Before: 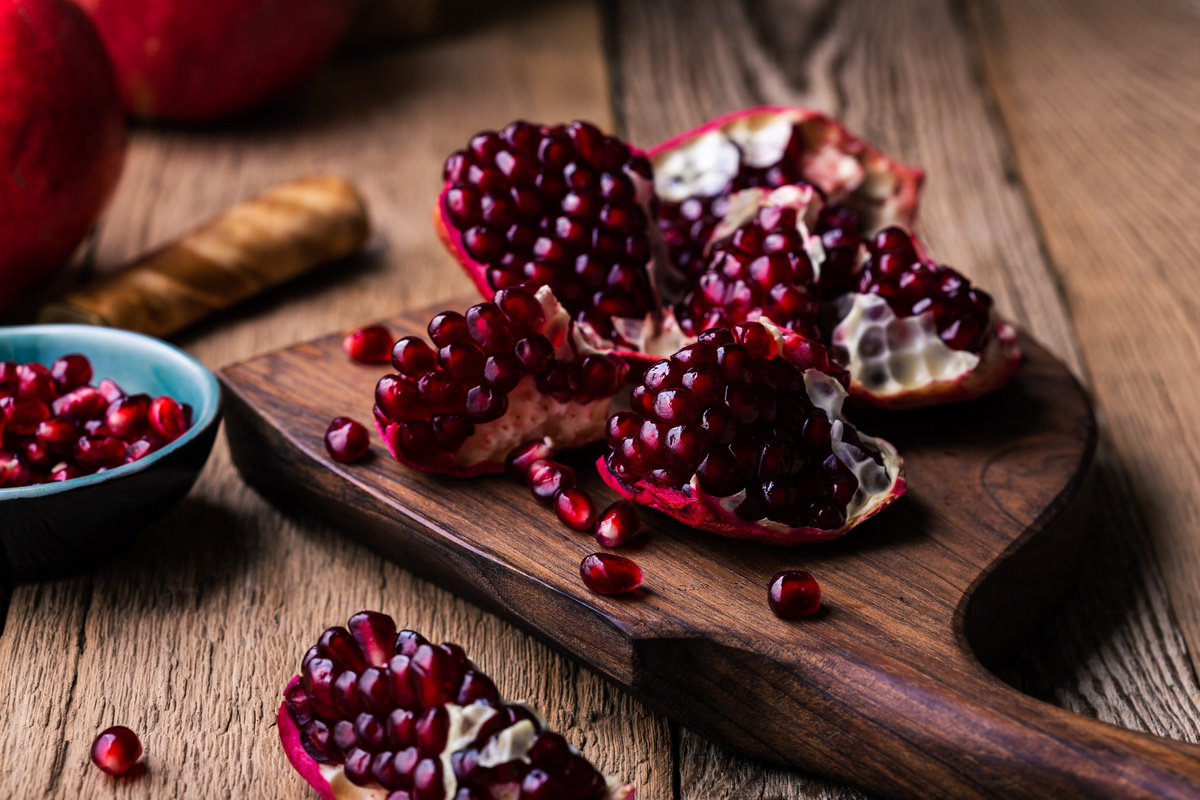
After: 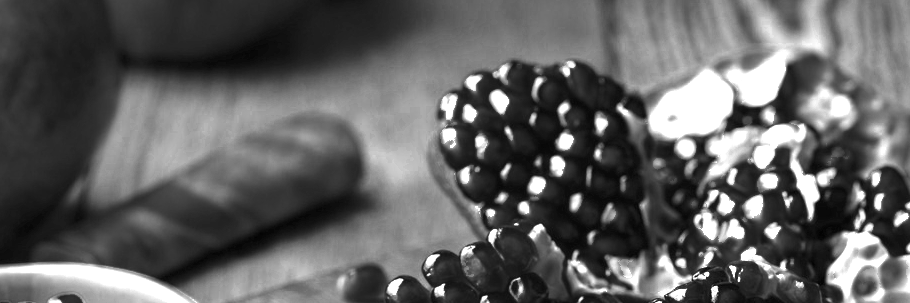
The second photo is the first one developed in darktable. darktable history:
color zones: curves: ch0 [(0.002, 0.429) (0.121, 0.212) (0.198, 0.113) (0.276, 0.344) (0.331, 0.541) (0.41, 0.56) (0.482, 0.289) (0.619, 0.227) (0.721, 0.18) (0.821, 0.435) (0.928, 0.555) (1, 0.587)]; ch1 [(0, 0) (0.143, 0) (0.286, 0) (0.429, 0) (0.571, 0) (0.714, 0) (0.857, 0)]
crop: left 0.547%, top 7.637%, right 23.561%, bottom 54.463%
exposure: exposure 2.001 EV, compensate exposure bias true, compensate highlight preservation false
